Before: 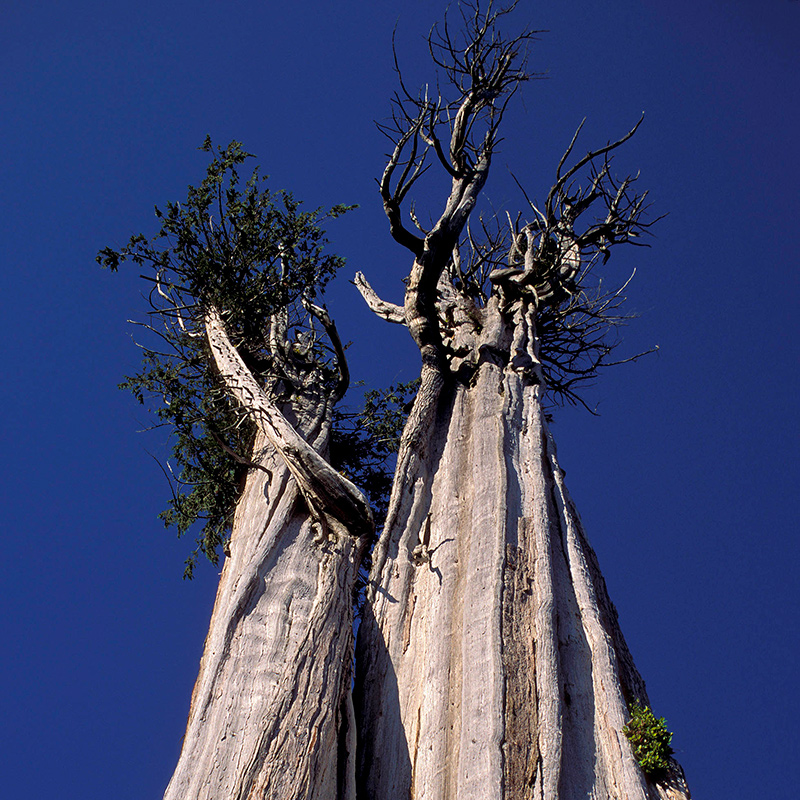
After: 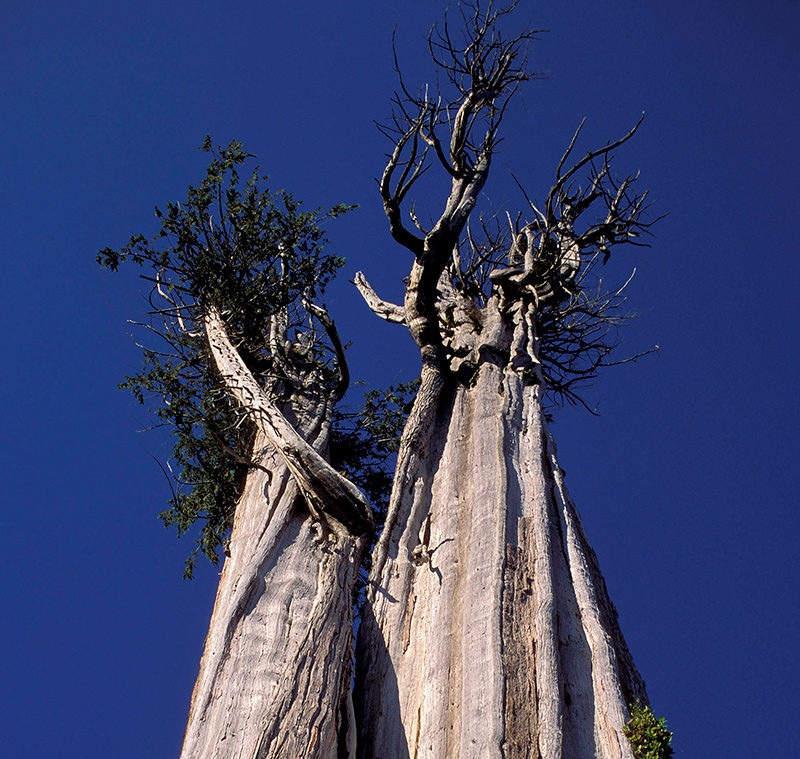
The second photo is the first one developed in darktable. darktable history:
crop and rotate: top 0.011%, bottom 5.102%
